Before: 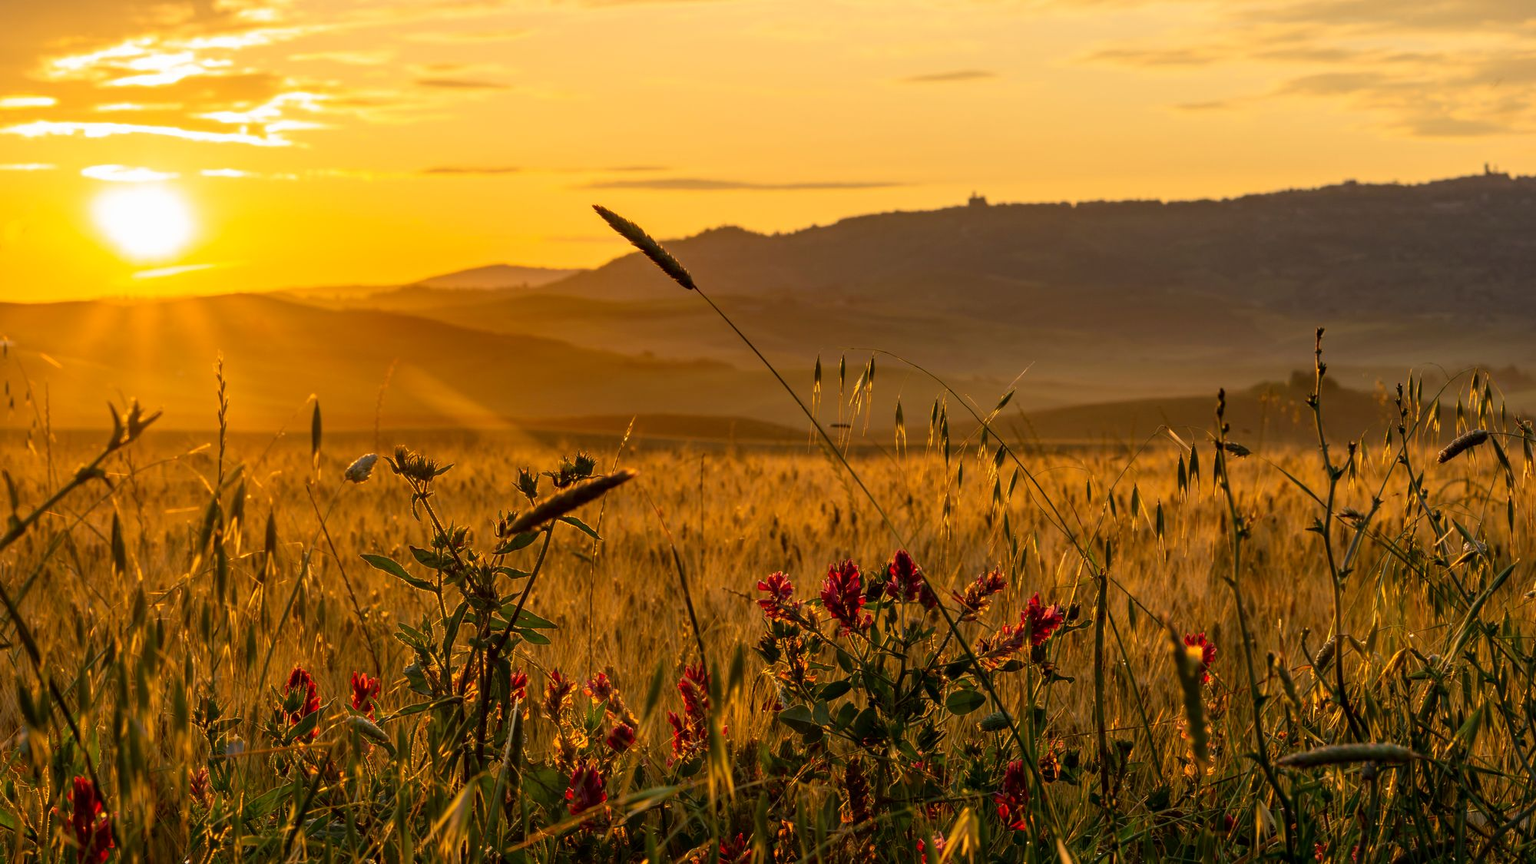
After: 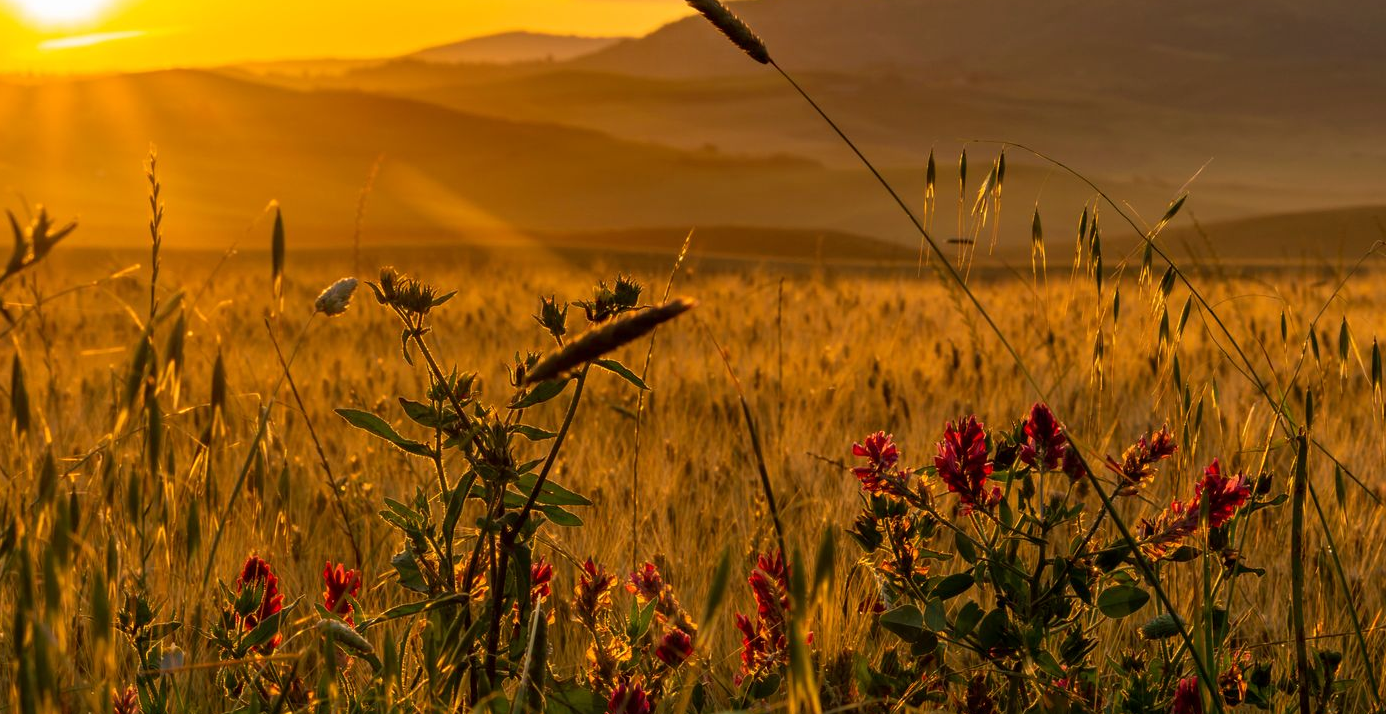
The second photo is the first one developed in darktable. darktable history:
velvia: on, module defaults
crop: left 6.741%, top 27.905%, right 23.919%, bottom 8.573%
